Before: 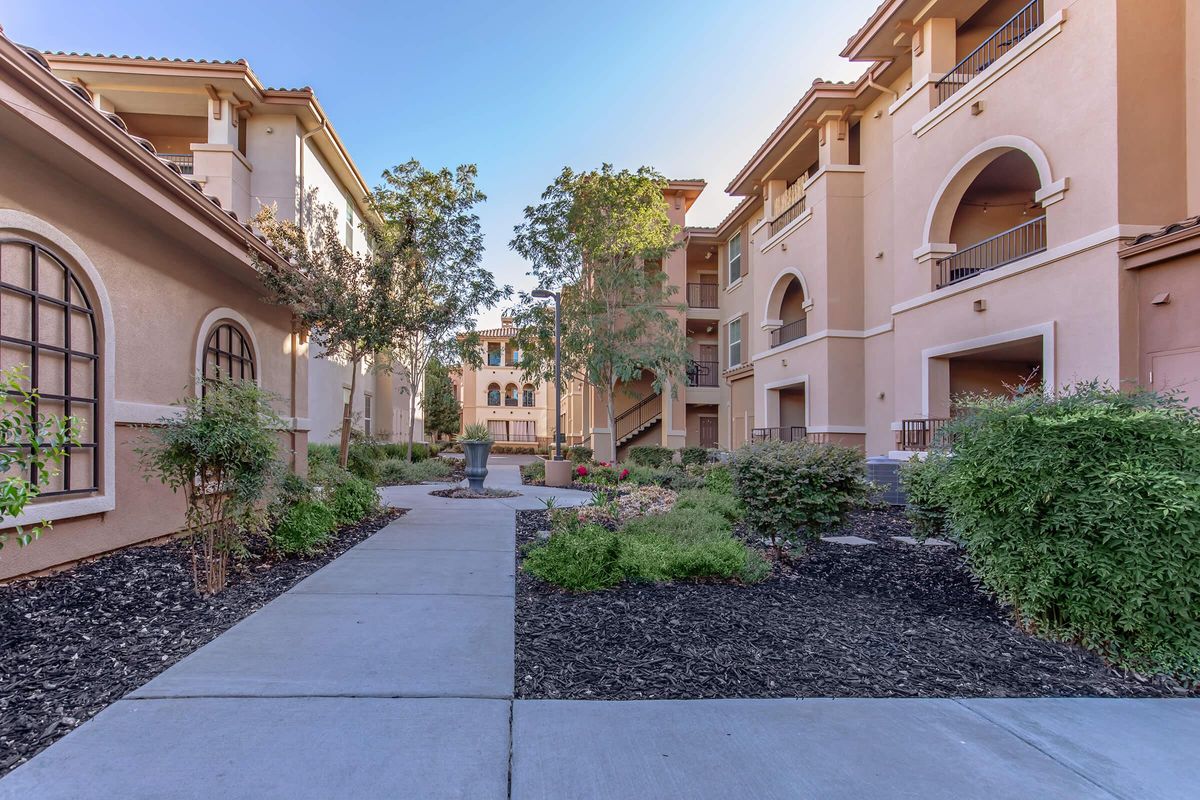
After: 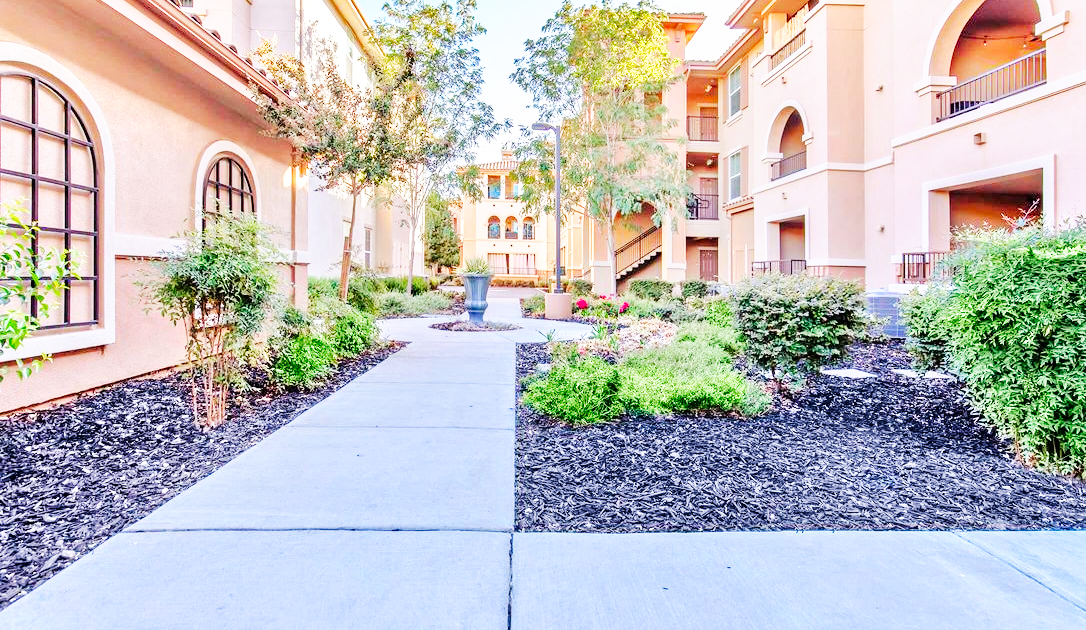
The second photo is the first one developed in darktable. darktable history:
tone equalizer: -7 EV 0.15 EV, -6 EV 0.6 EV, -5 EV 1.15 EV, -4 EV 1.33 EV, -3 EV 1.15 EV, -2 EV 0.6 EV, -1 EV 0.15 EV, mask exposure compensation -0.5 EV
contrast brightness saturation: contrast 0.04, saturation 0.16
base curve: curves: ch0 [(0, 0) (0.007, 0.004) (0.027, 0.03) (0.046, 0.07) (0.207, 0.54) (0.442, 0.872) (0.673, 0.972) (1, 1)], preserve colors none
crop: top 20.916%, right 9.437%, bottom 0.316%
